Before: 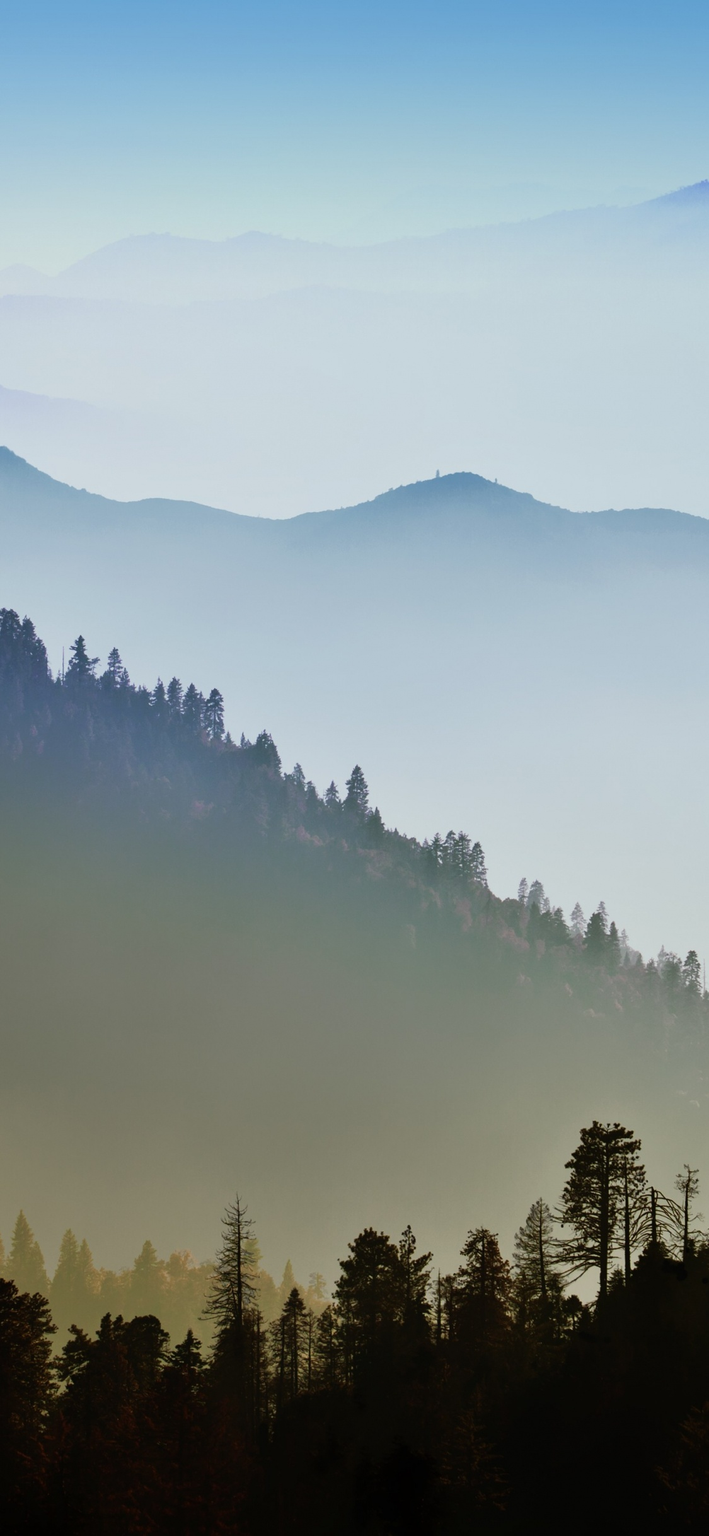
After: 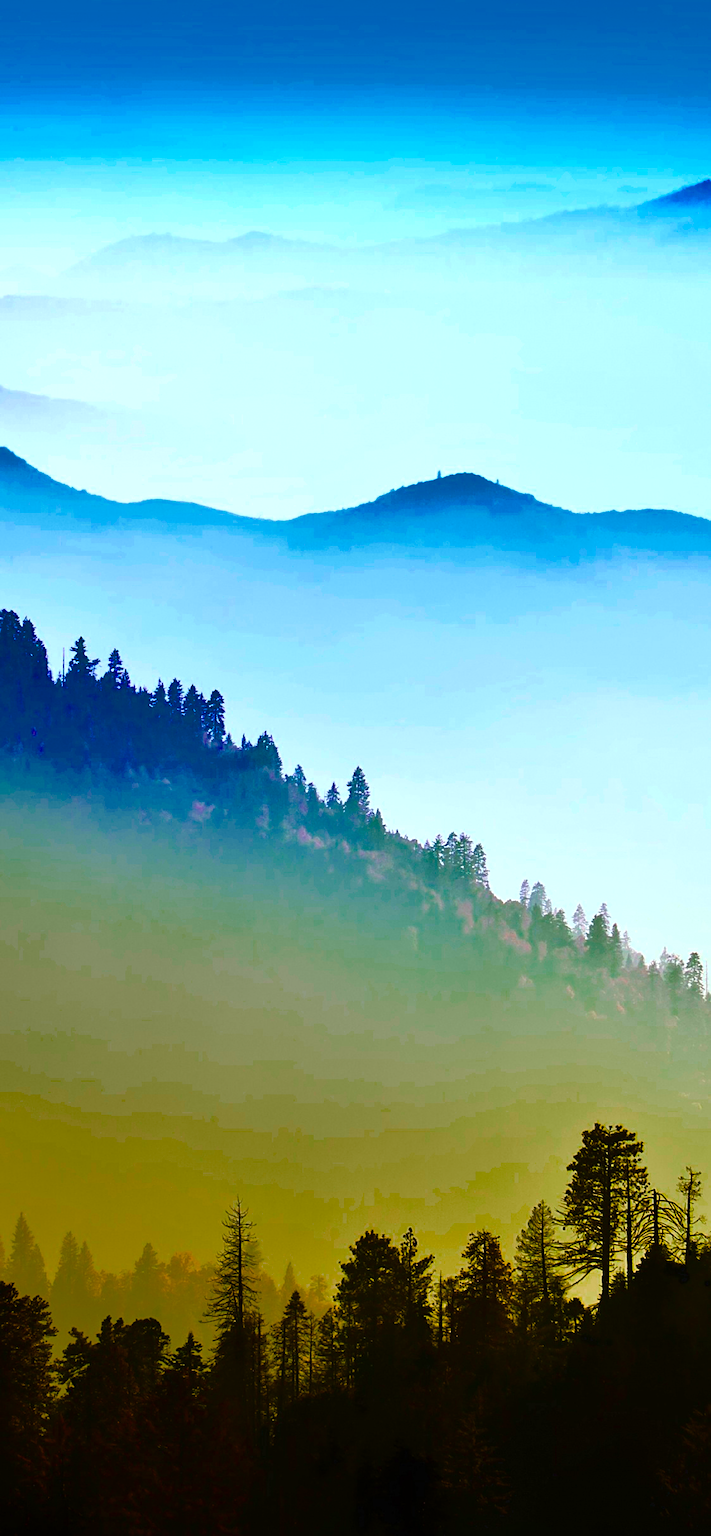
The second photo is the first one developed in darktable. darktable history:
crop: top 0.055%, bottom 0.19%
sharpen: on, module defaults
exposure: exposure 0.61 EV, compensate exposure bias true, compensate highlight preservation false
color balance rgb: linear chroma grading › global chroma 42.225%, perceptual saturation grading › global saturation 63.932%, perceptual saturation grading › highlights 50.527%, perceptual saturation grading › shadows 29.795%, perceptual brilliance grading › global brilliance 2.861%, perceptual brilliance grading › highlights -2.682%, perceptual brilliance grading › shadows 3.697%, global vibrance 6.788%, saturation formula JzAzBz (2021)
